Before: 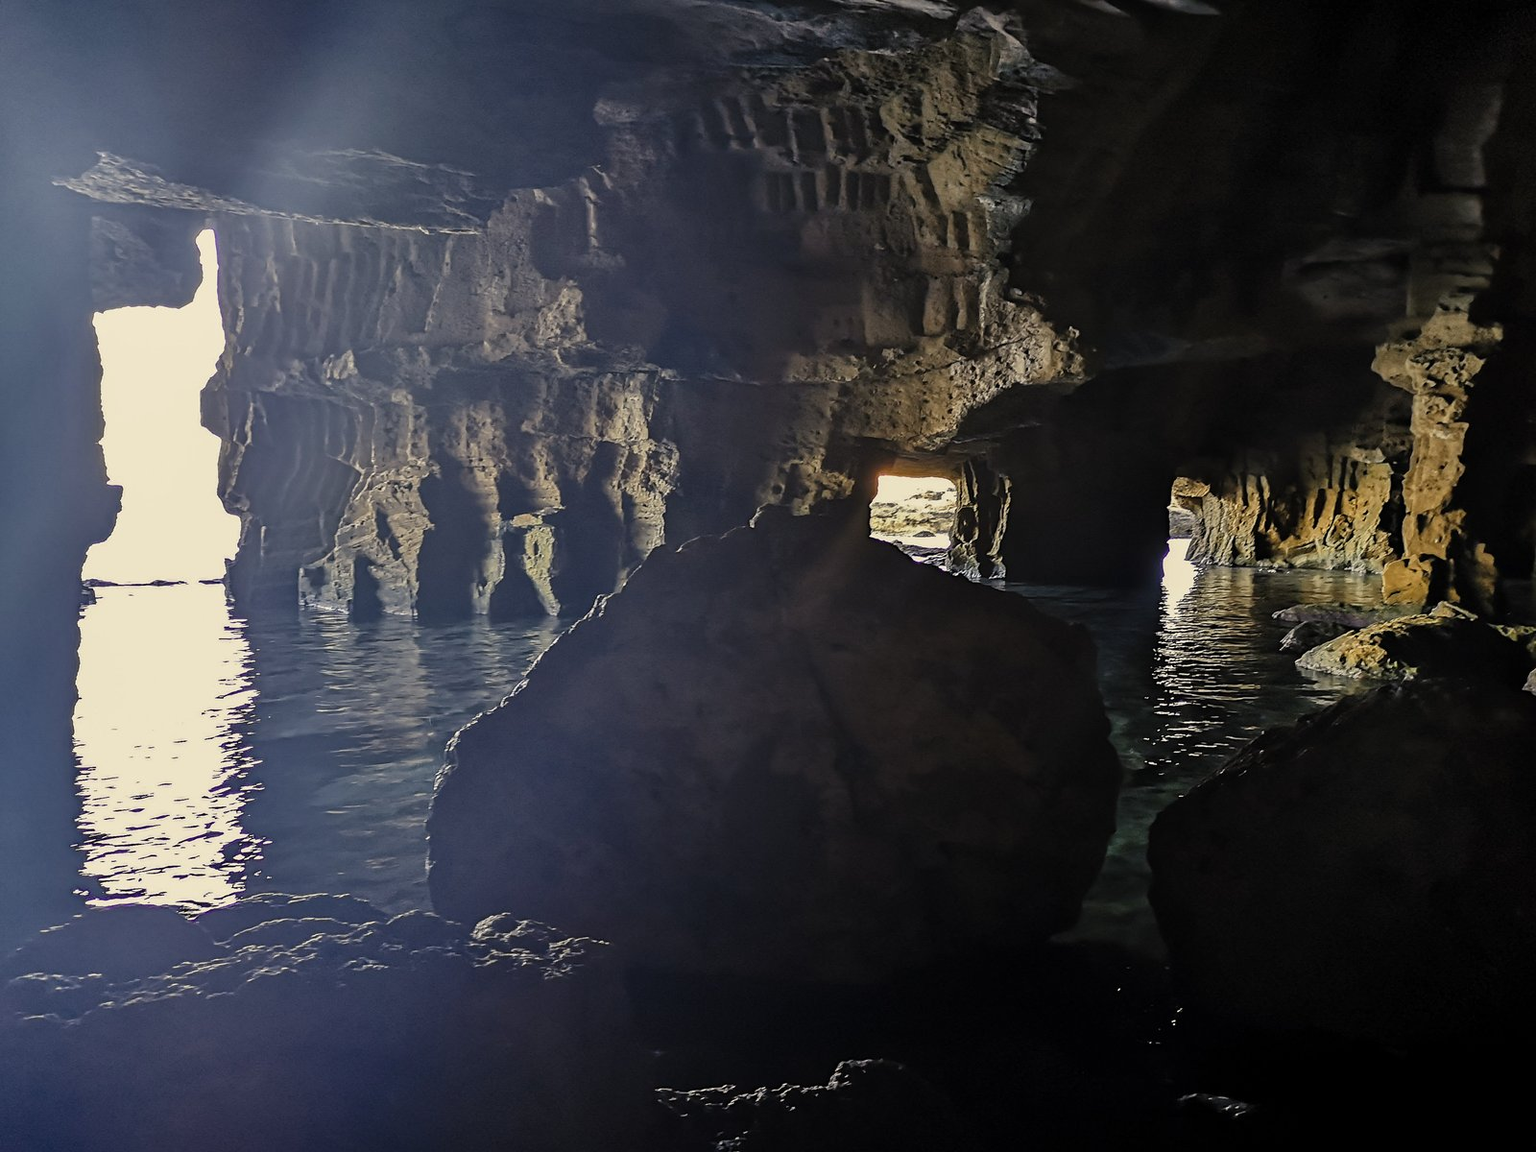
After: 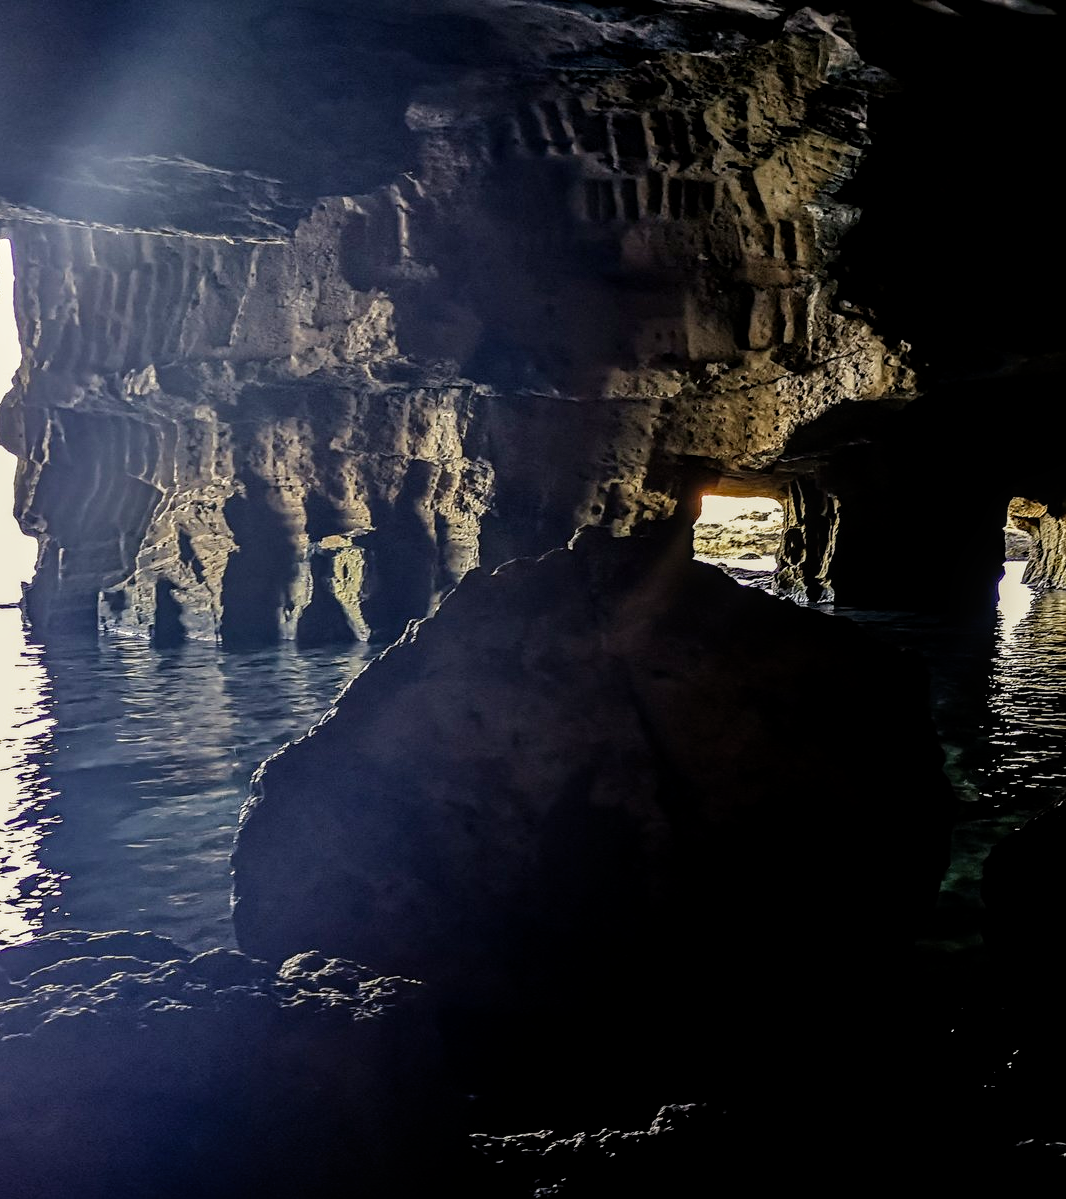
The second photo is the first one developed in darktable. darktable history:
velvia: strength 15%
color balance: contrast fulcrum 17.78%
filmic rgb: black relative exposure -8.7 EV, white relative exposure 2.7 EV, threshold 3 EV, target black luminance 0%, hardness 6.25, latitude 75%, contrast 1.325, highlights saturation mix -5%, preserve chrominance no, color science v5 (2021), iterations of high-quality reconstruction 0, enable highlight reconstruction true
crop and rotate: left 13.409%, right 19.924%
local contrast: on, module defaults
